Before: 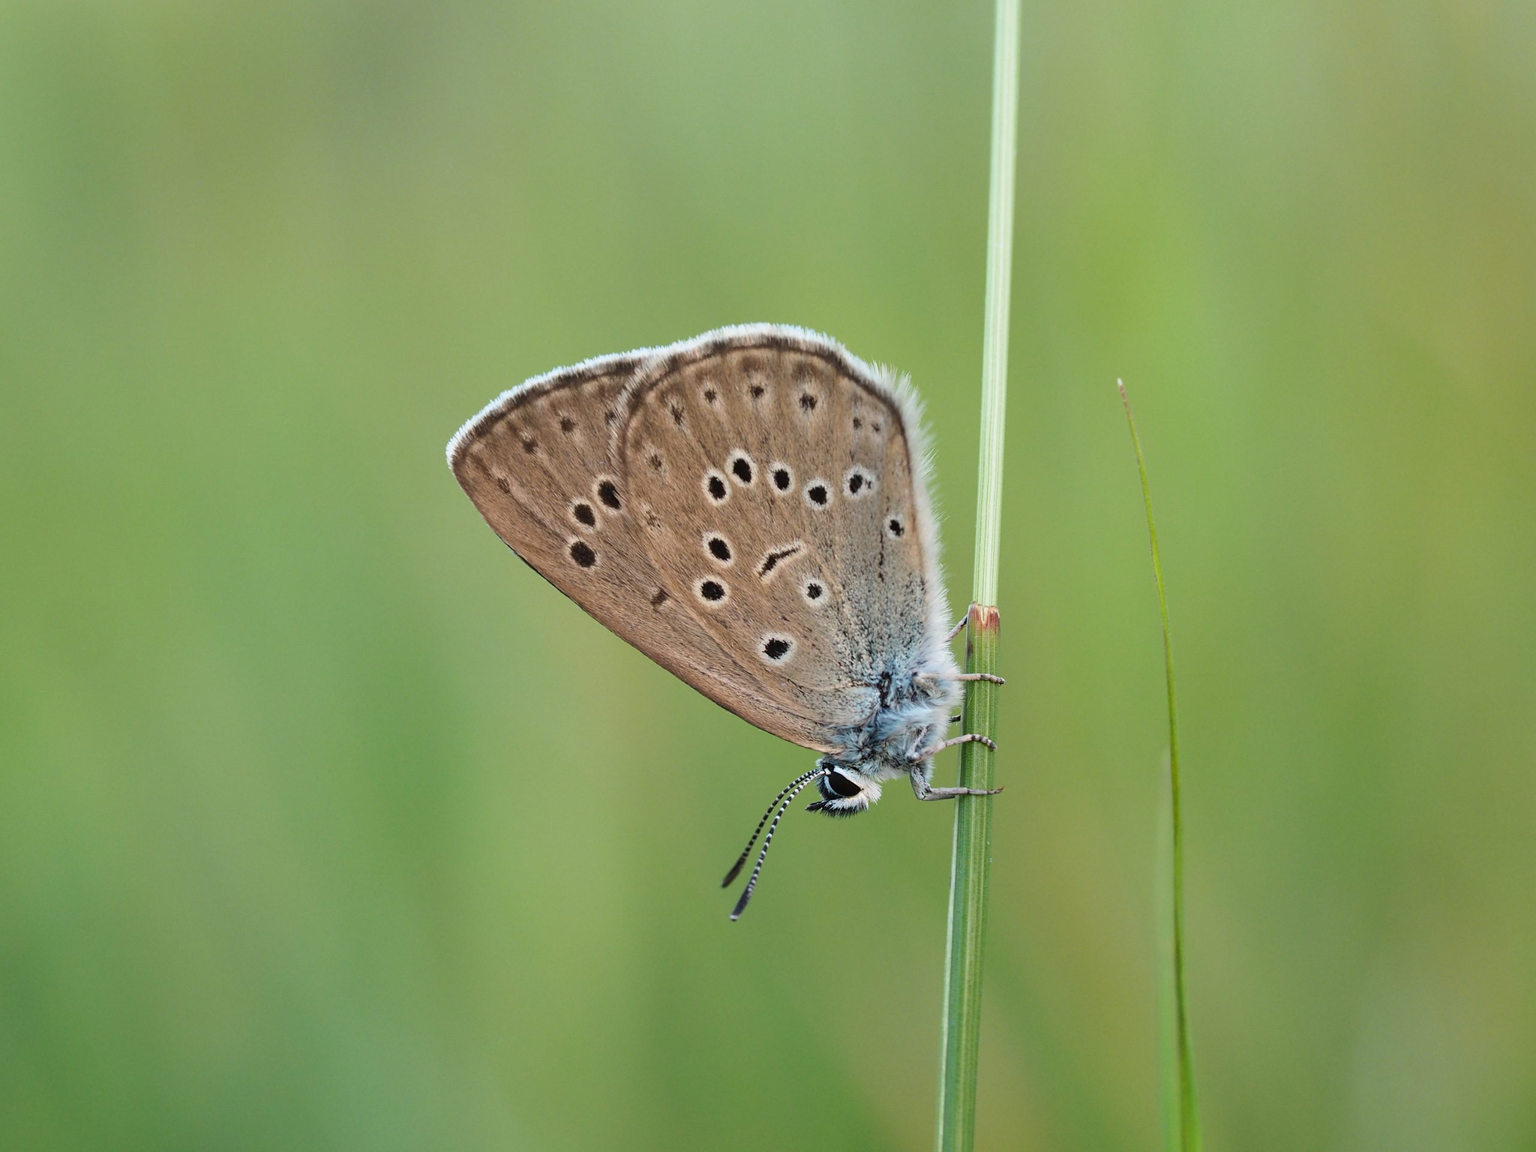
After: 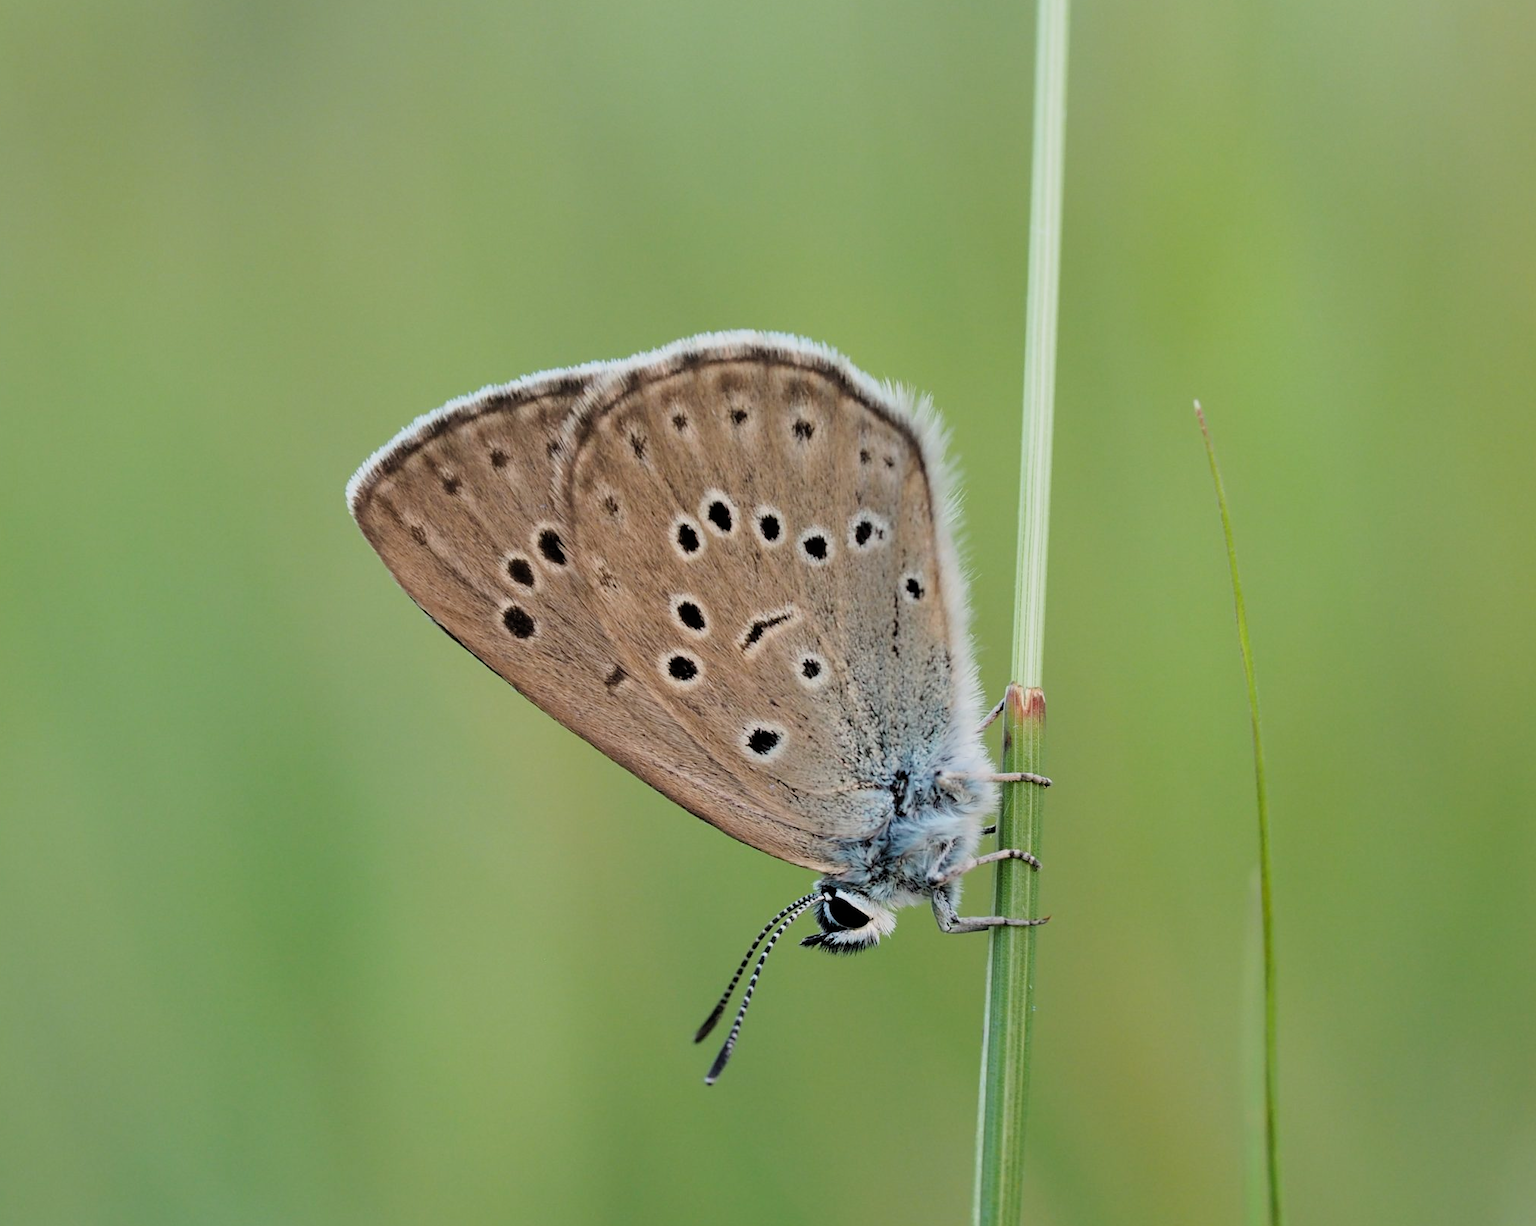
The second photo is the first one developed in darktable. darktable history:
filmic rgb: black relative exposure -5.83 EV, white relative exposure 3.4 EV, hardness 3.68
crop: left 11.225%, top 5.381%, right 9.565%, bottom 10.314%
vignetting: fall-off start 100%, brightness 0.05, saturation 0
